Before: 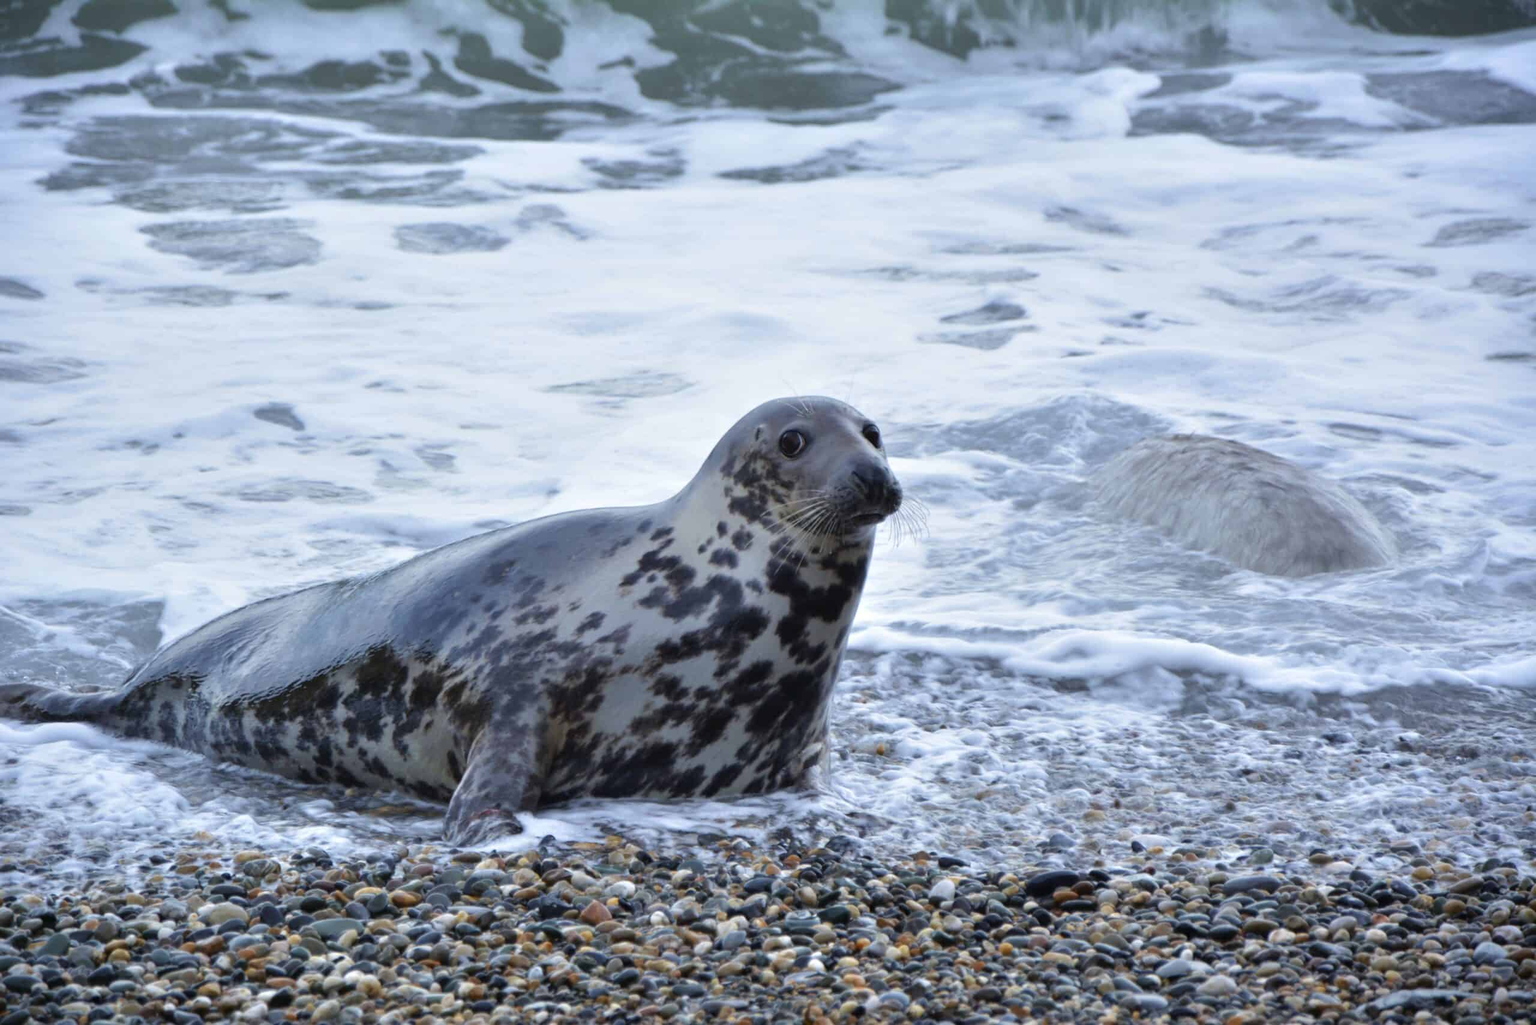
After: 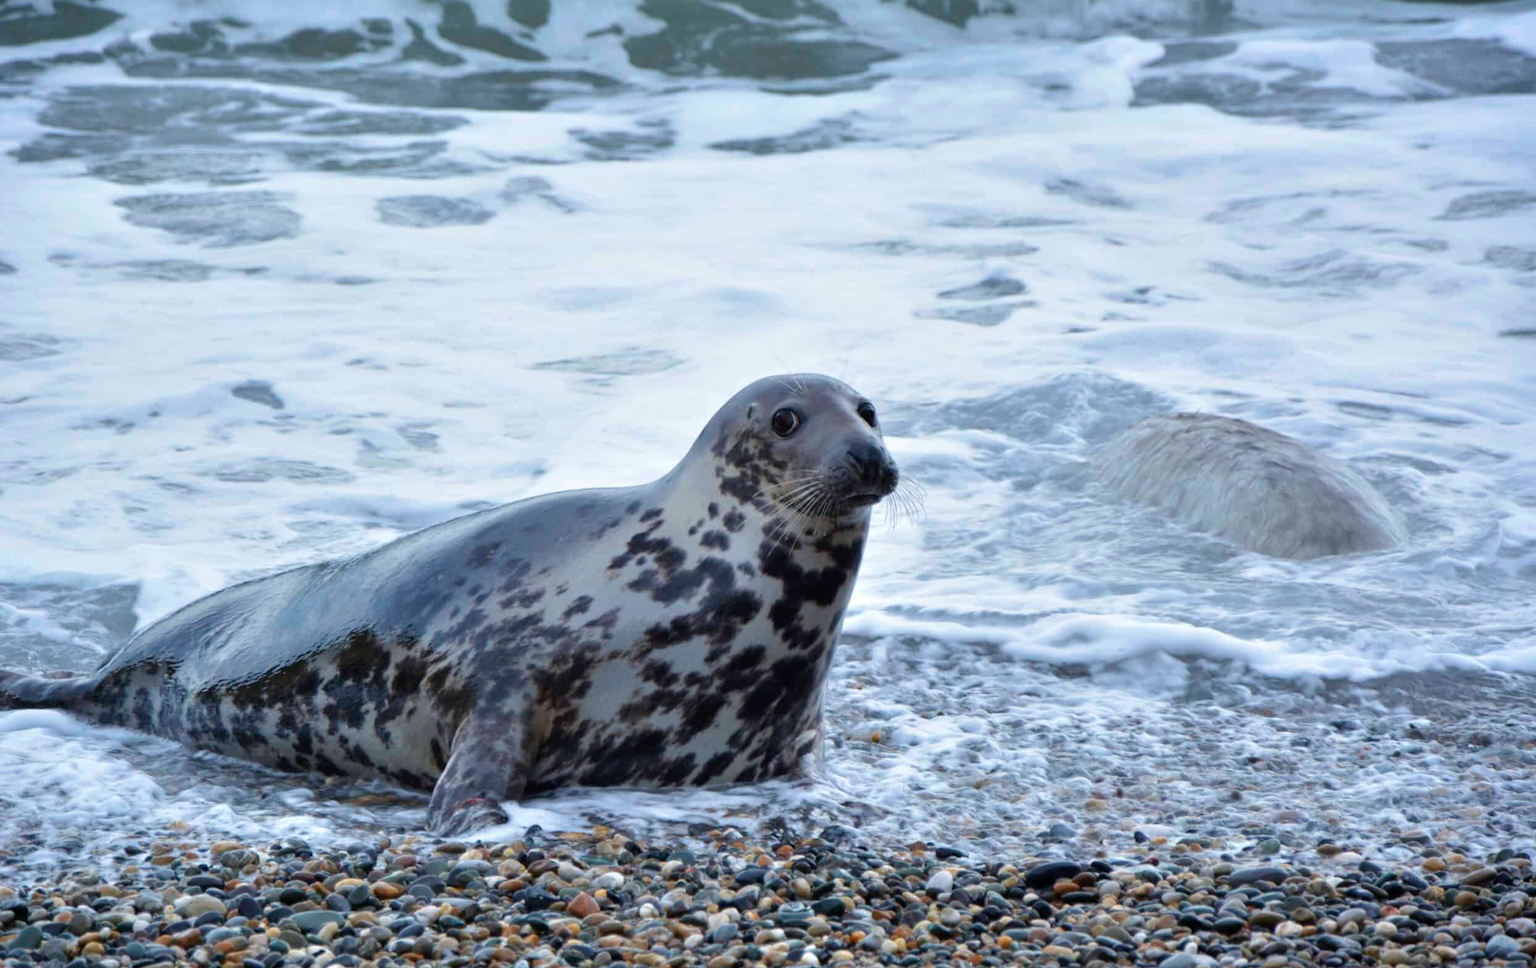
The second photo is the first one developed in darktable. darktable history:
crop: left 1.893%, top 3.242%, right 0.865%, bottom 4.846%
